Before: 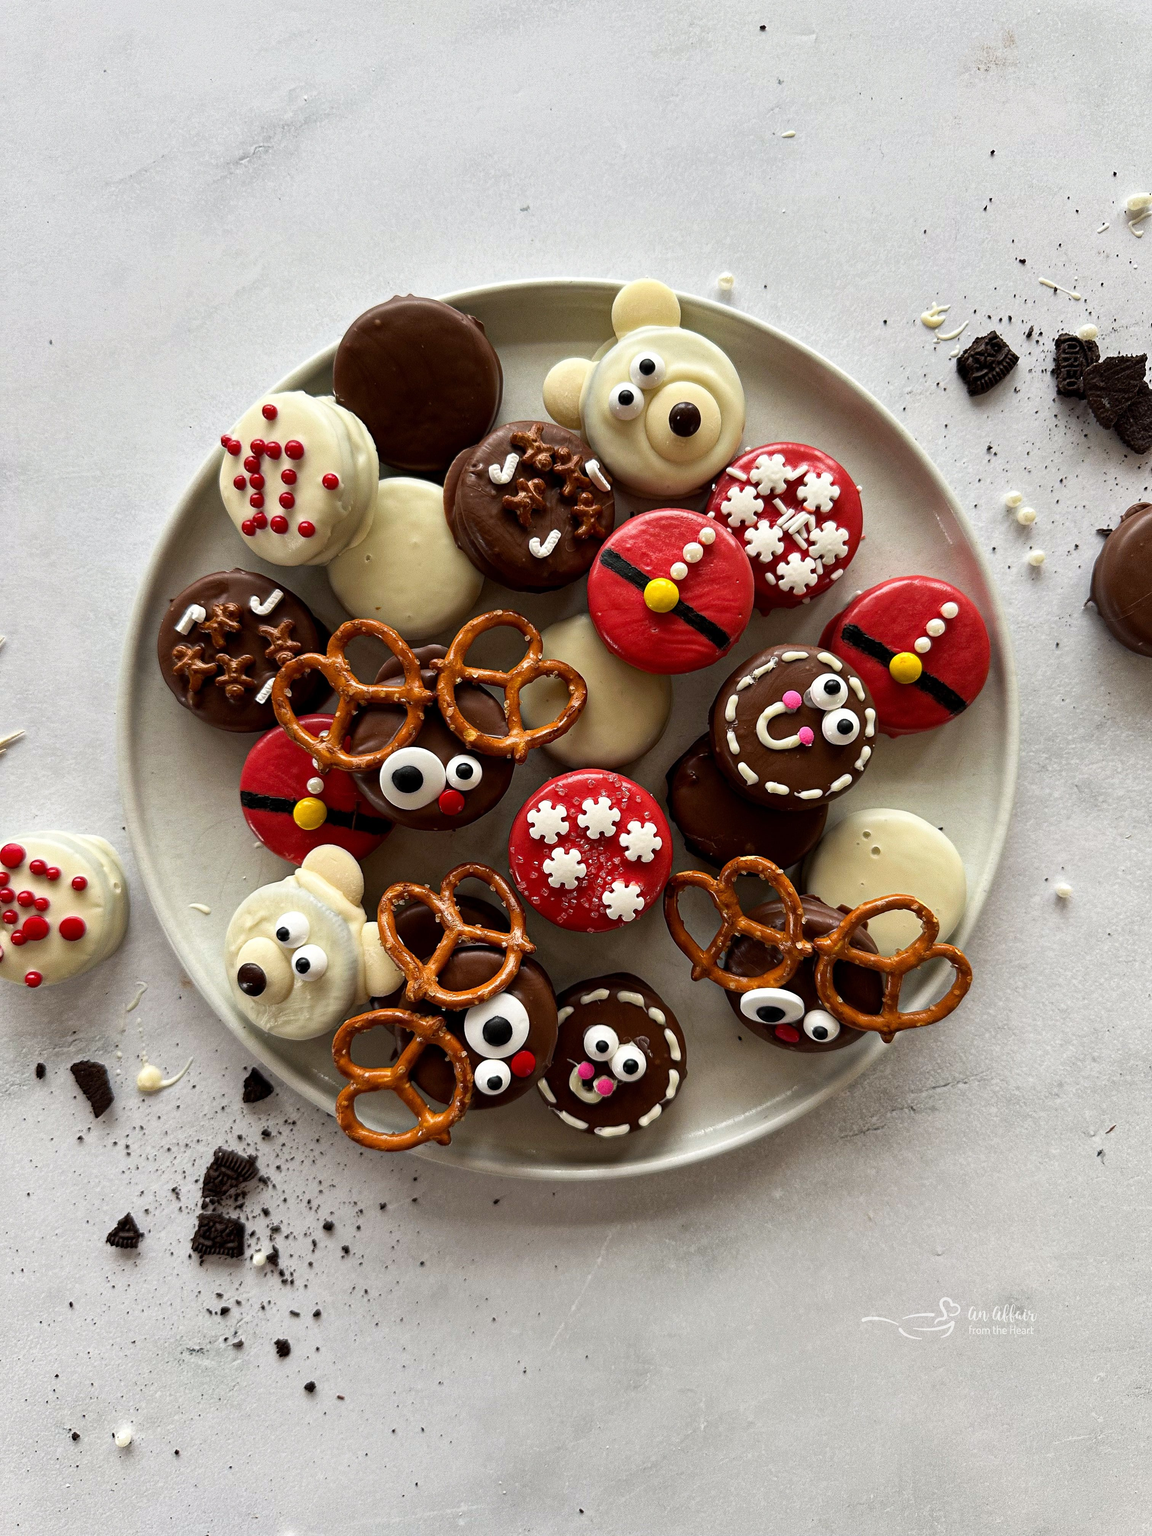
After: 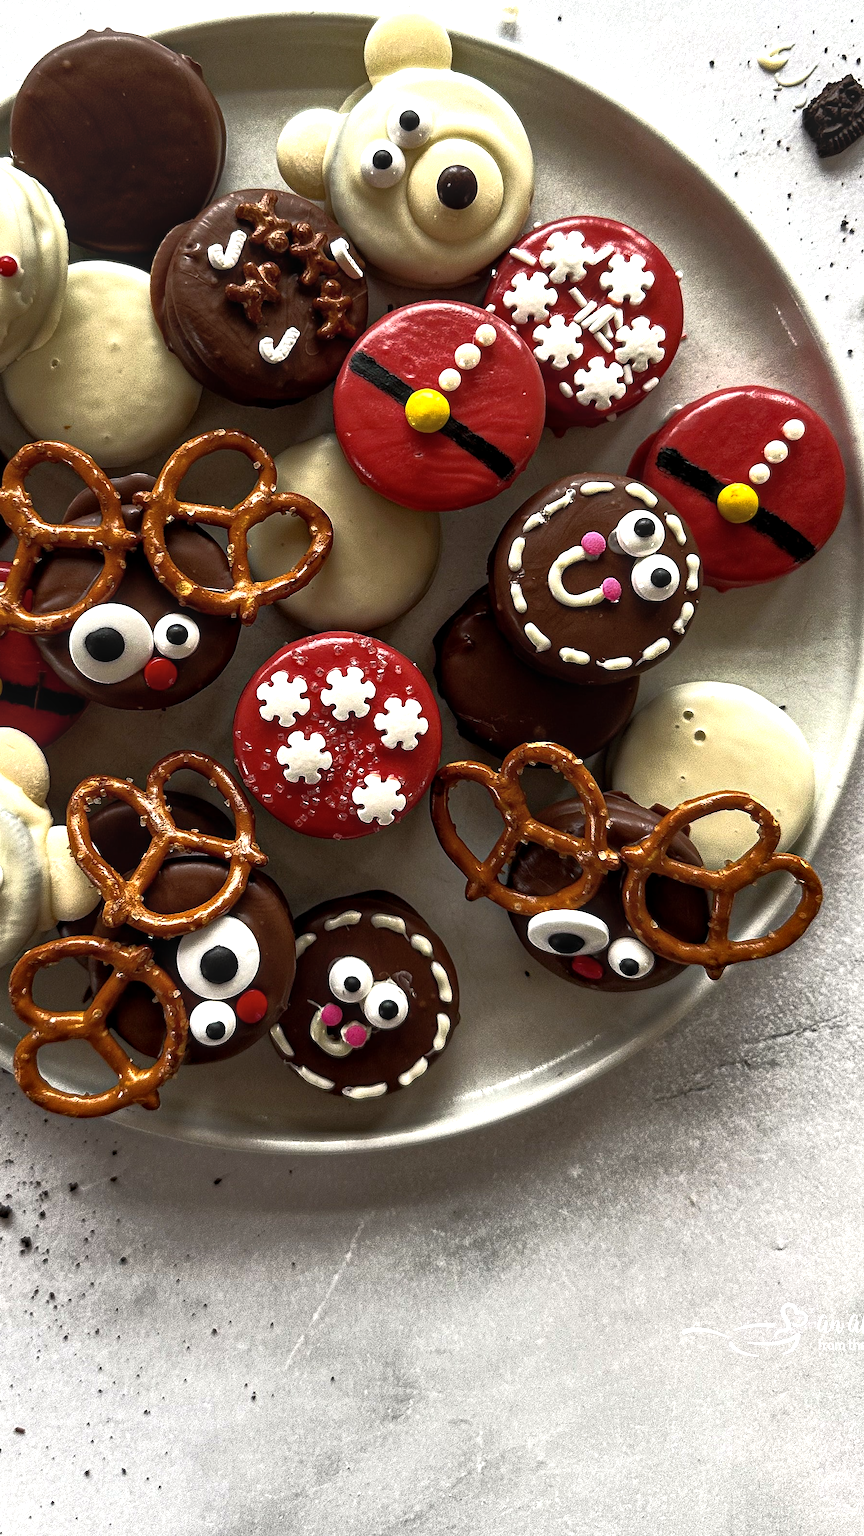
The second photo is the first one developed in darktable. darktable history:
base curve: curves: ch0 [(0, 0) (0.564, 0.291) (0.802, 0.731) (1, 1)]
local contrast: on, module defaults
crop and rotate: left 28.256%, top 17.734%, right 12.656%, bottom 3.573%
exposure: exposure 0.648 EV, compensate highlight preservation false
